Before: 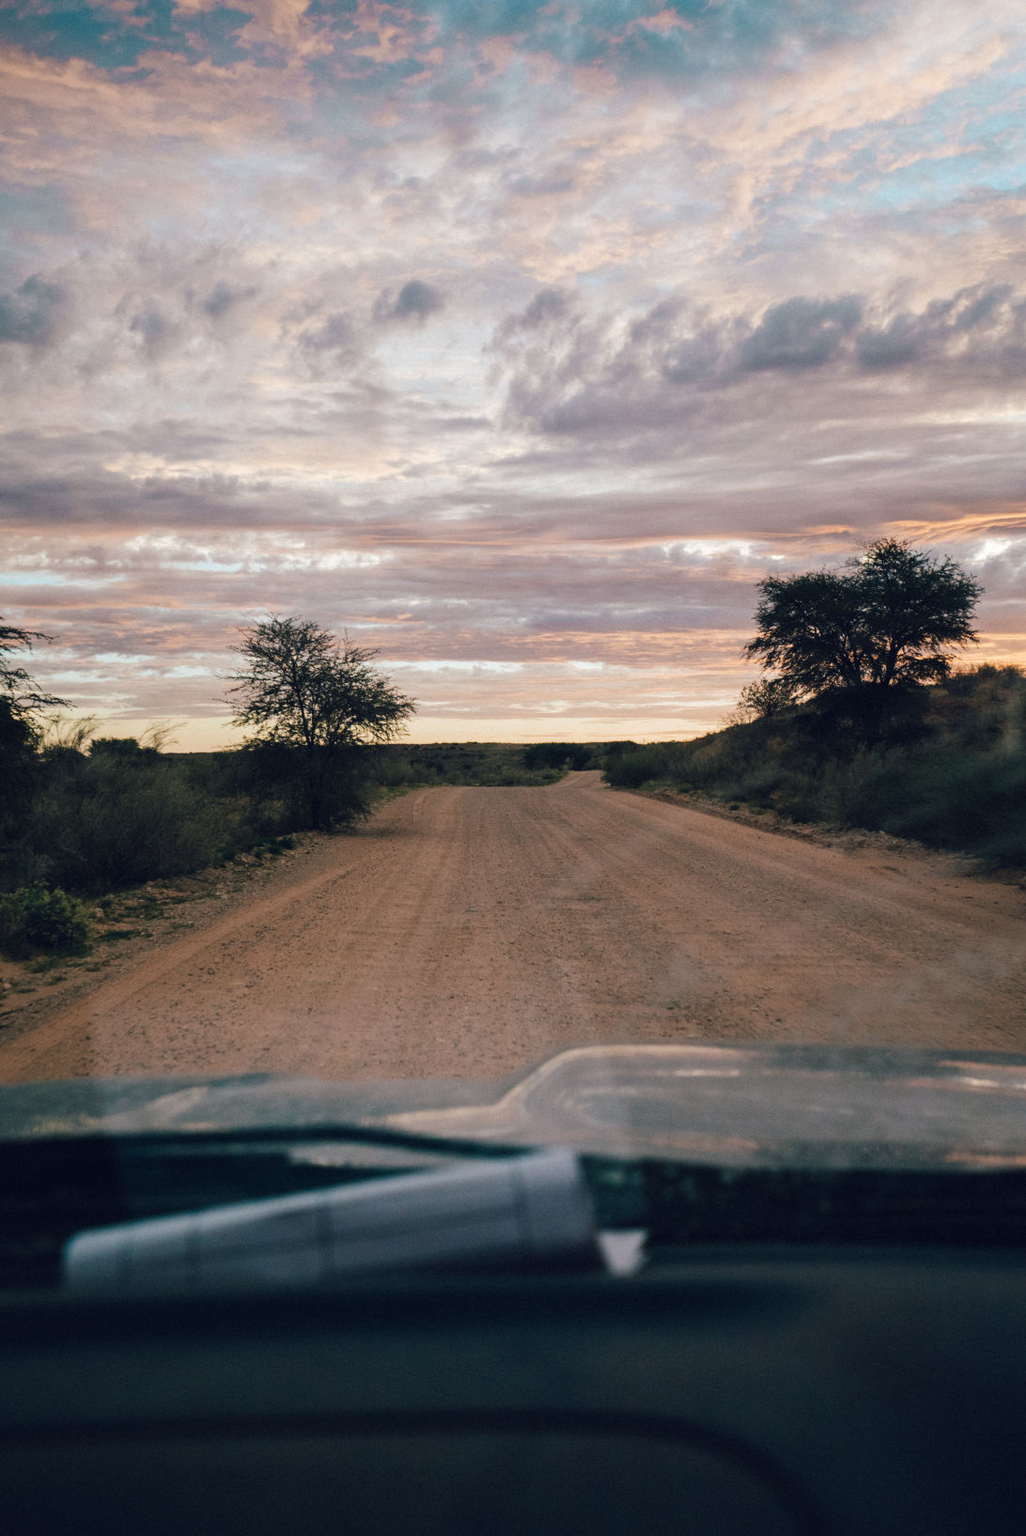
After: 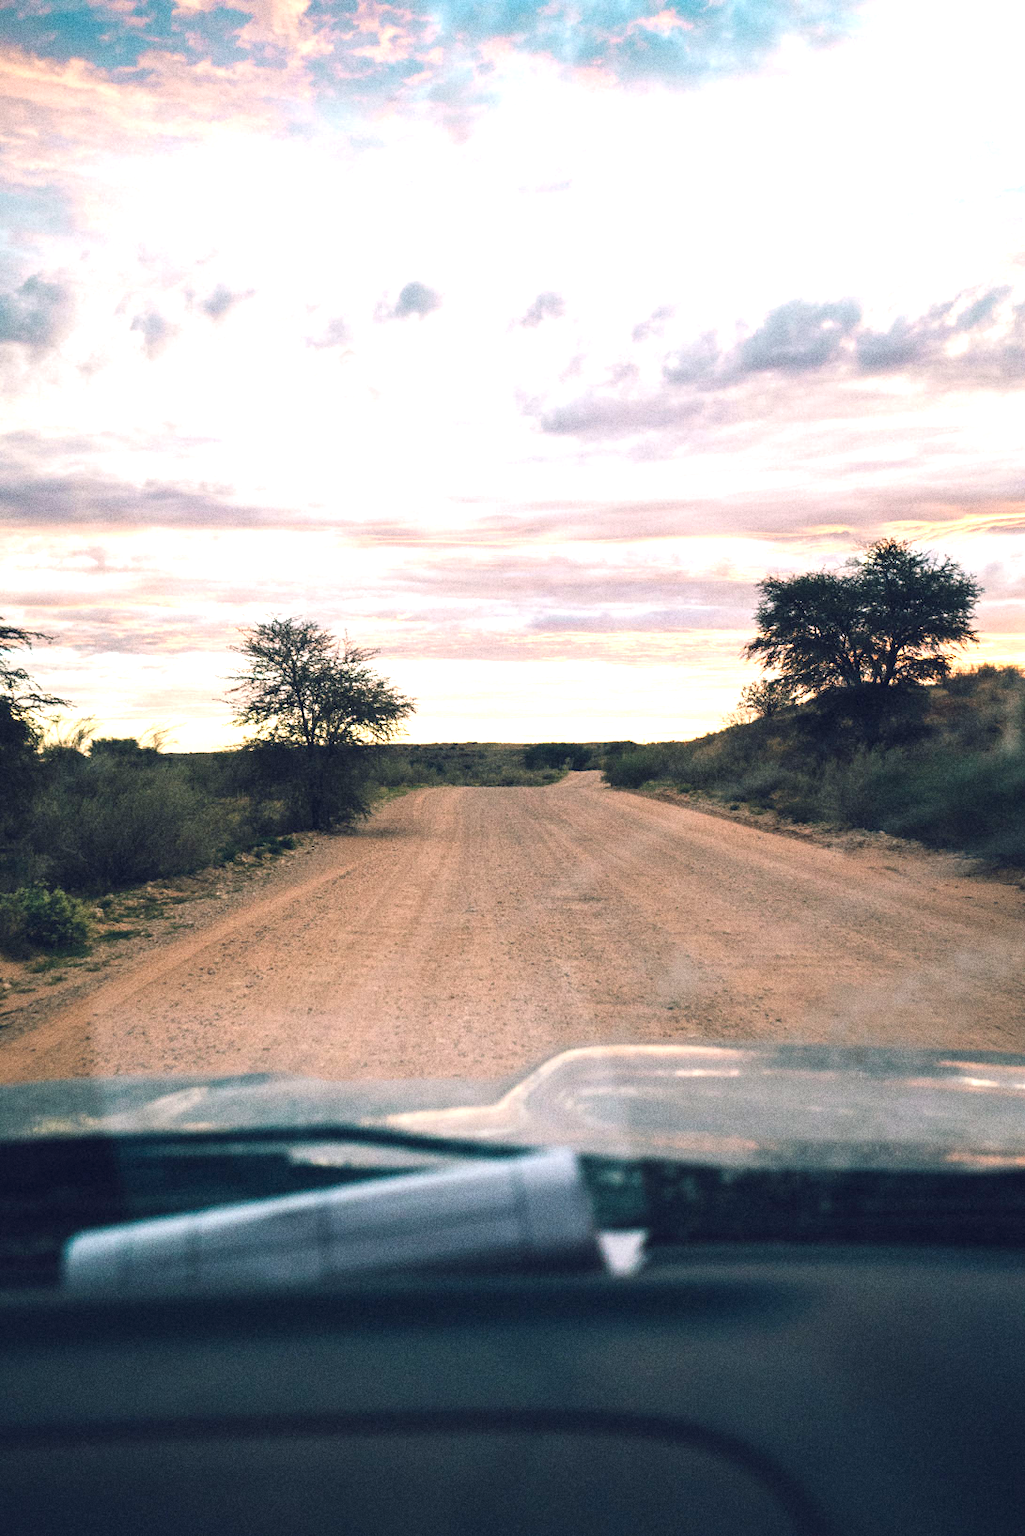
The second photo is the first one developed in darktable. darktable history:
exposure: black level correction 0, exposure 1.3 EV, compensate exposure bias true, compensate highlight preservation false
rotate and perspective: automatic cropping off
grain: coarseness 8.68 ISO, strength 31.94%
